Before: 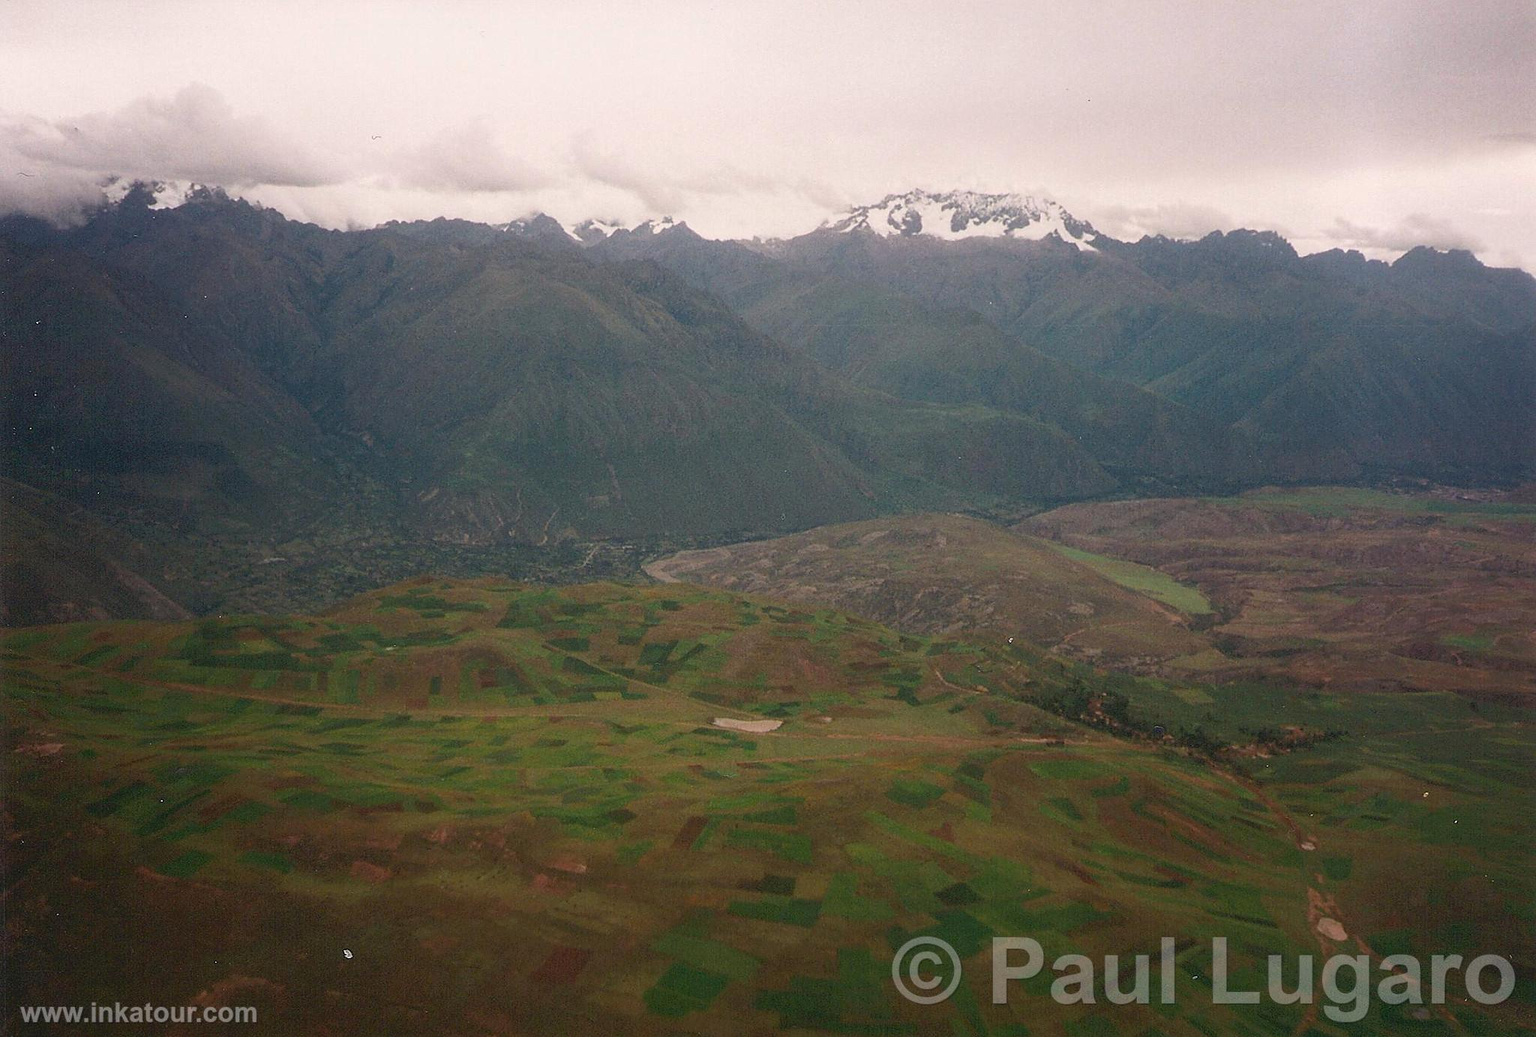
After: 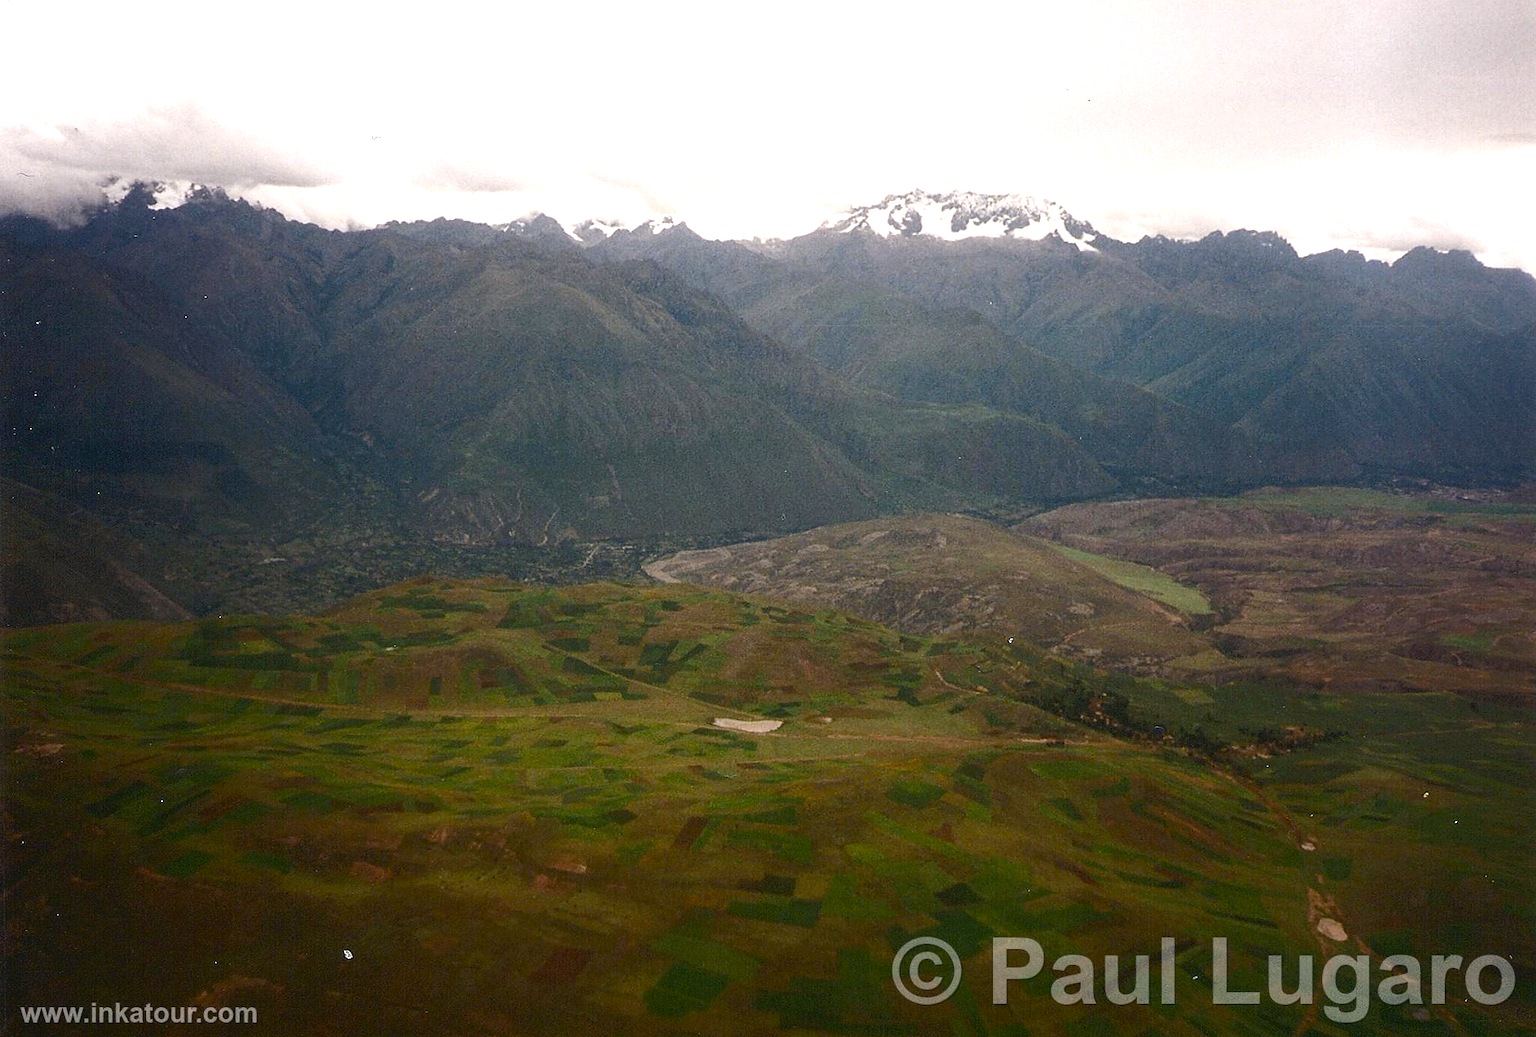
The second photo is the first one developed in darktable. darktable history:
color balance rgb: perceptual saturation grading › global saturation 20%, perceptual saturation grading › highlights -50%, perceptual saturation grading › shadows 30%
tone equalizer: -8 EV -0.75 EV, -7 EV -0.7 EV, -6 EV -0.6 EV, -5 EV -0.4 EV, -3 EV 0.4 EV, -2 EV 0.6 EV, -1 EV 0.7 EV, +0 EV 0.75 EV, edges refinement/feathering 500, mask exposure compensation -1.57 EV, preserve details no
color contrast: green-magenta contrast 0.8, blue-yellow contrast 1.1, unbound 0
